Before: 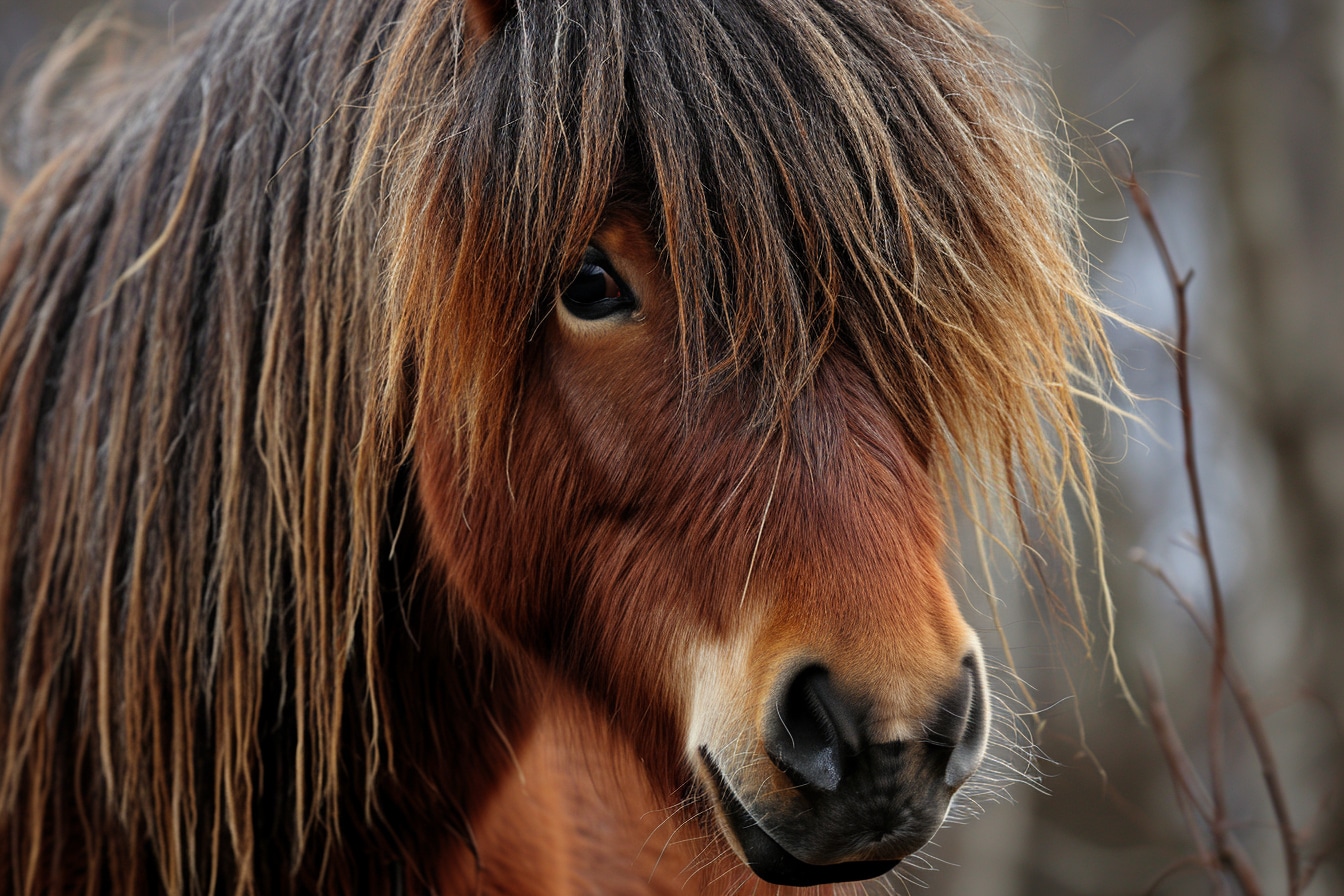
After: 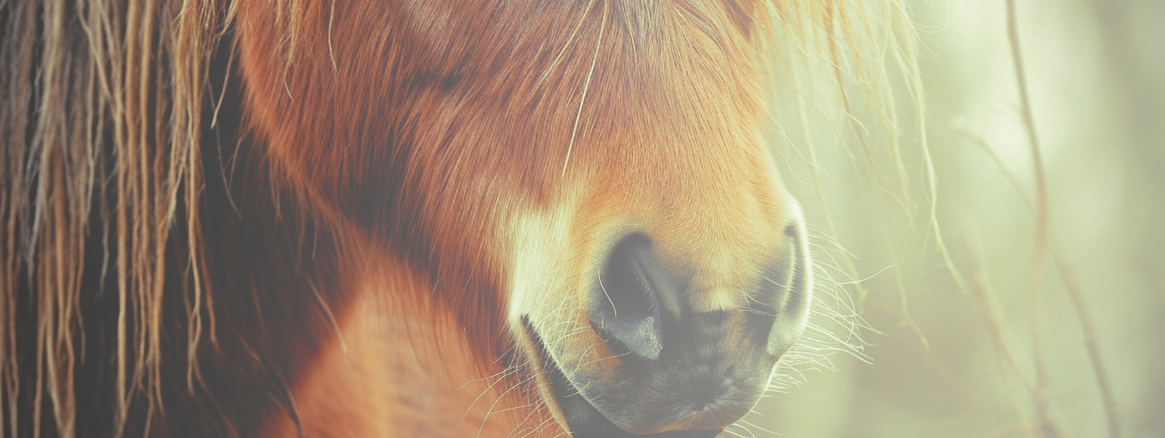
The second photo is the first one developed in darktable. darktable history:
crop and rotate: left 13.306%, top 48.129%, bottom 2.928%
white balance: red 0.982, blue 1.018
bloom: size 70%, threshold 25%, strength 70%
vignetting: on, module defaults
split-toning: shadows › hue 290.82°, shadows › saturation 0.34, highlights › saturation 0.38, balance 0, compress 50%
